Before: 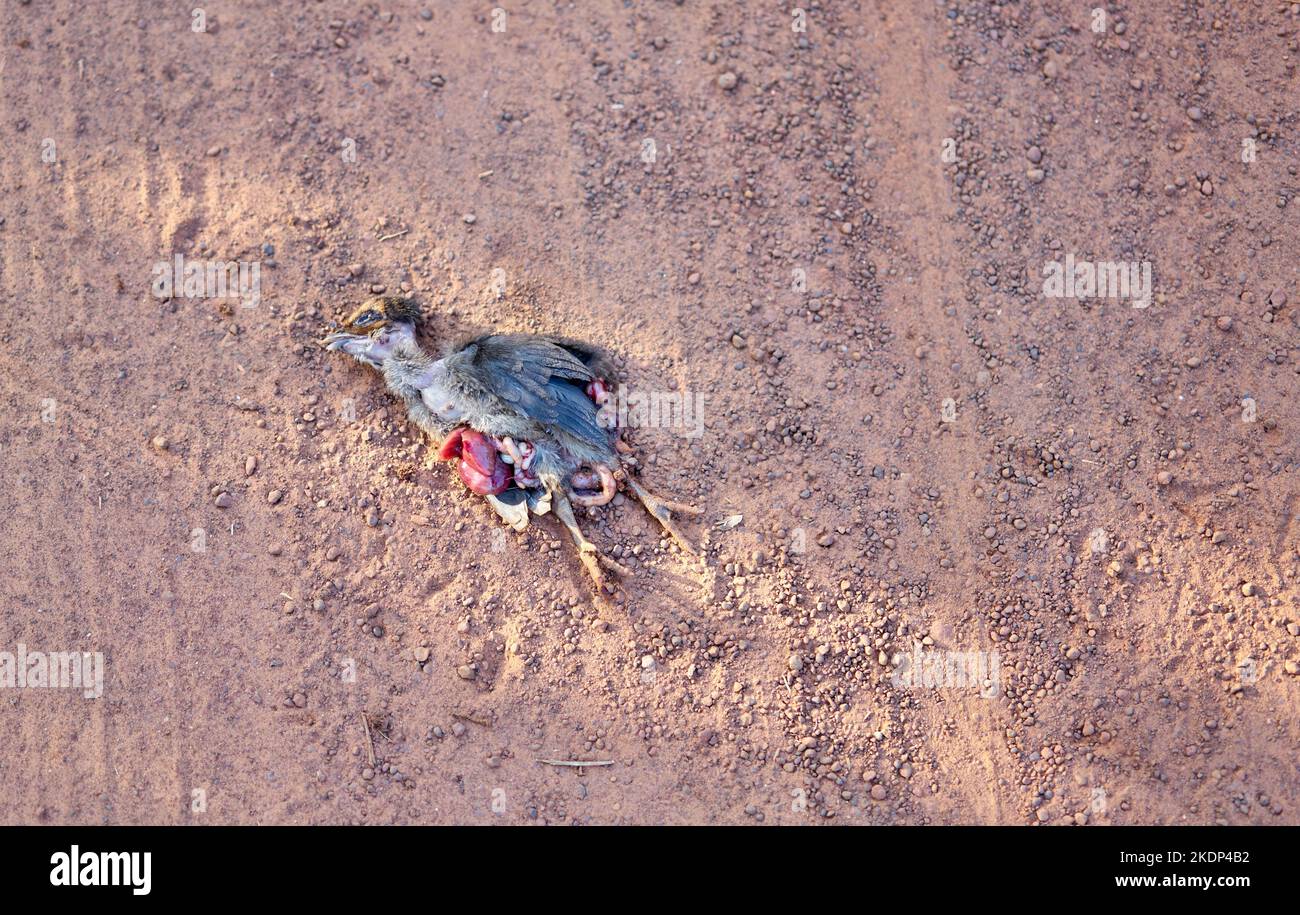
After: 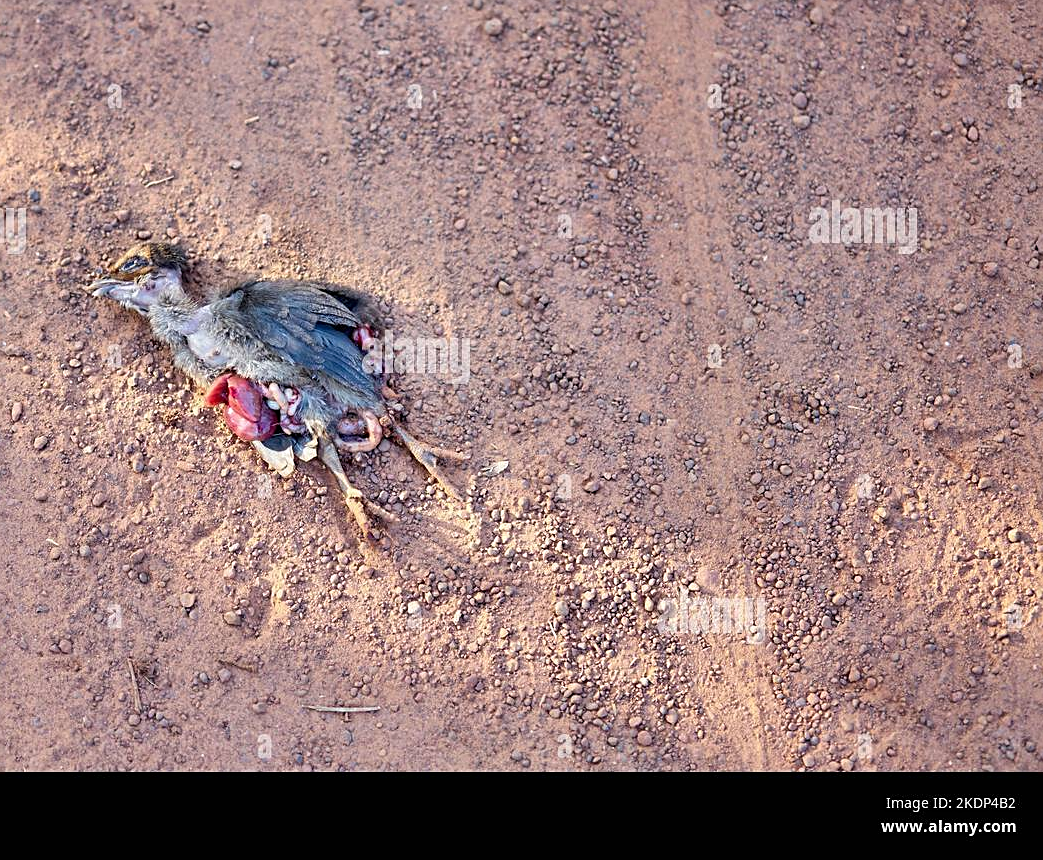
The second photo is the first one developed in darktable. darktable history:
sharpen: on, module defaults
crop and rotate: left 18.013%, top 5.936%, right 1.755%
